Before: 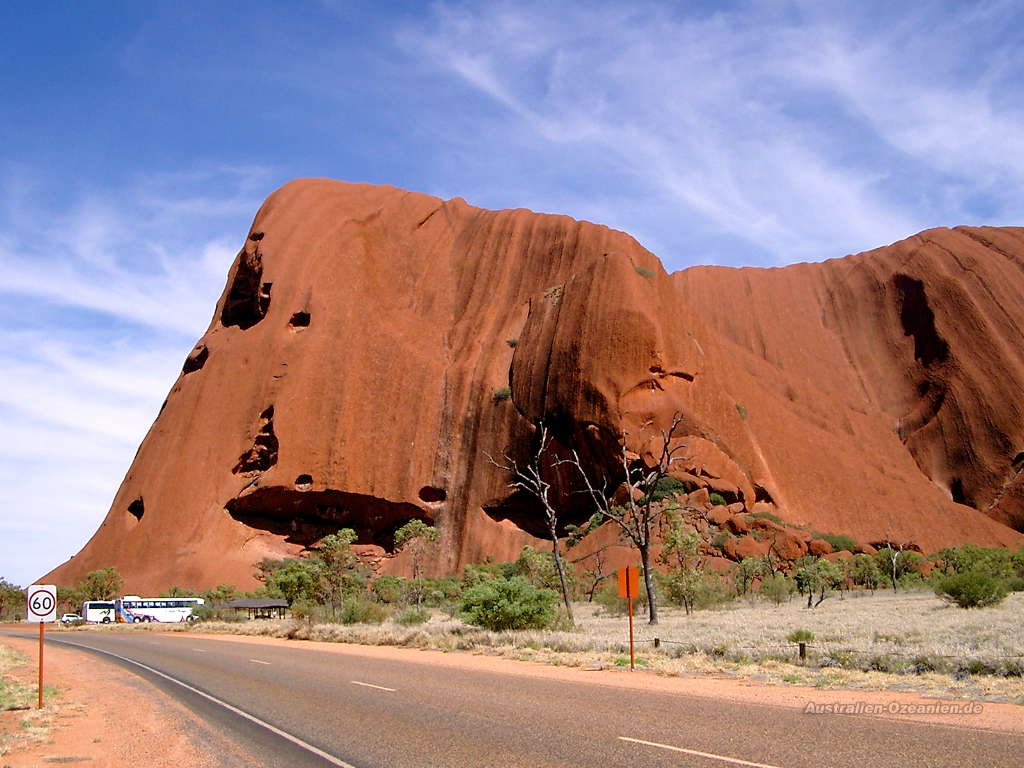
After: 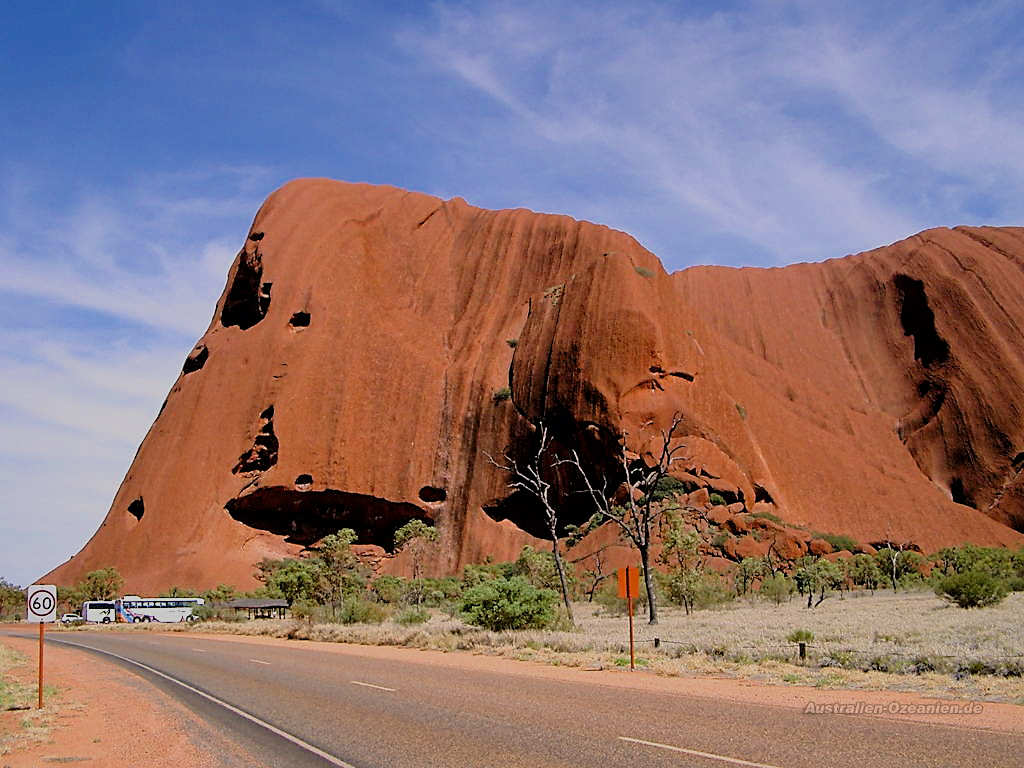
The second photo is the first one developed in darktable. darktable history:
filmic rgb: black relative exposure -7.48 EV, white relative exposure 4.83 EV, hardness 3.4, color science v6 (2022)
sharpen: on, module defaults
shadows and highlights: shadows 25, white point adjustment -3, highlights -30
